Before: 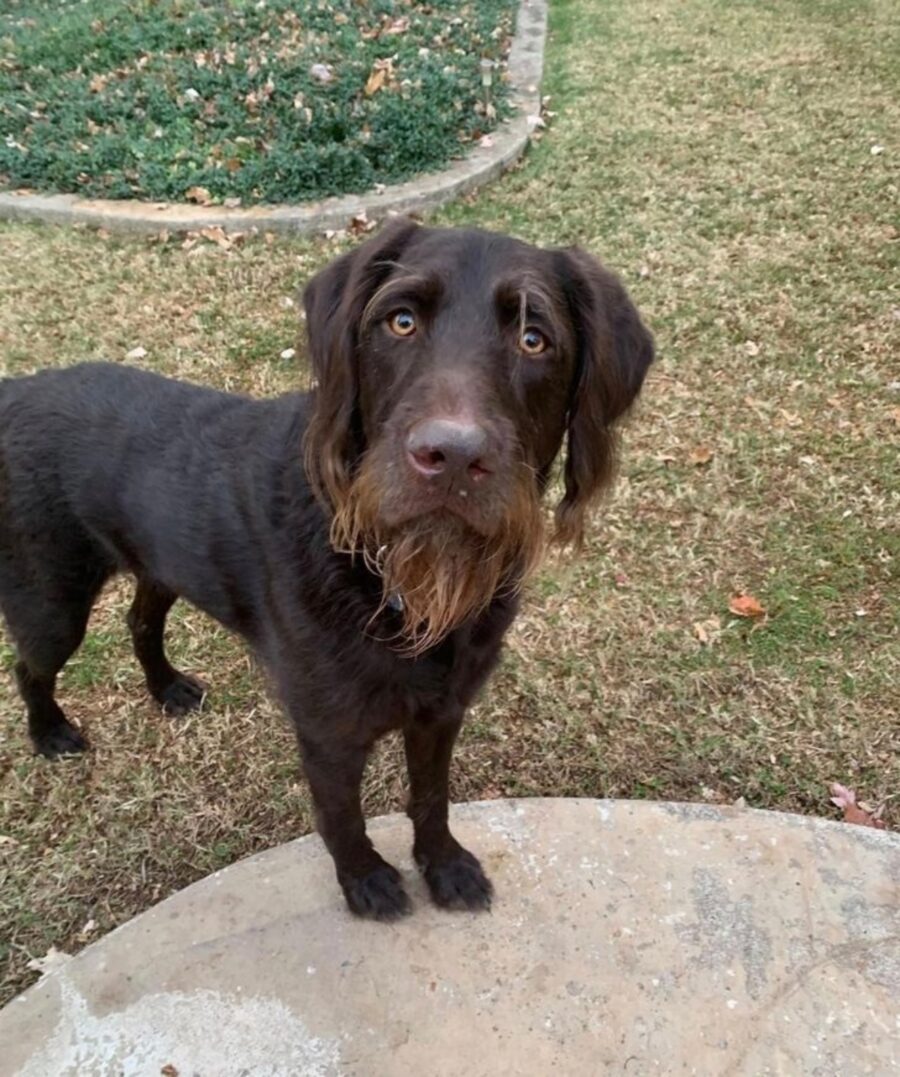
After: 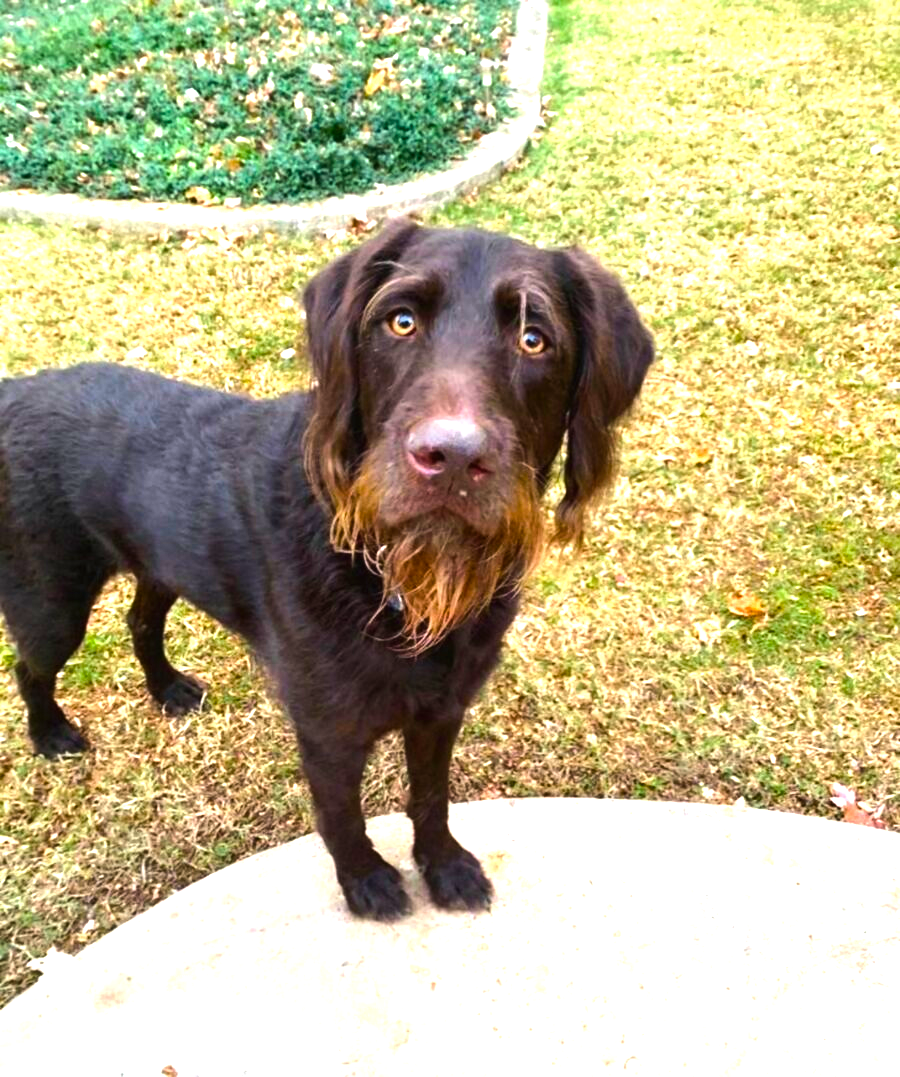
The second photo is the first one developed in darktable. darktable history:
exposure: black level correction 0, exposure 0.879 EV, compensate exposure bias true, compensate highlight preservation false
color balance rgb: global offset › luminance 0.227%, perceptual saturation grading › global saturation 29.521%, perceptual brilliance grading › highlights 19.752%, perceptual brilliance grading › mid-tones 20.526%, perceptual brilliance grading › shadows -19.486%, global vibrance 44.345%
